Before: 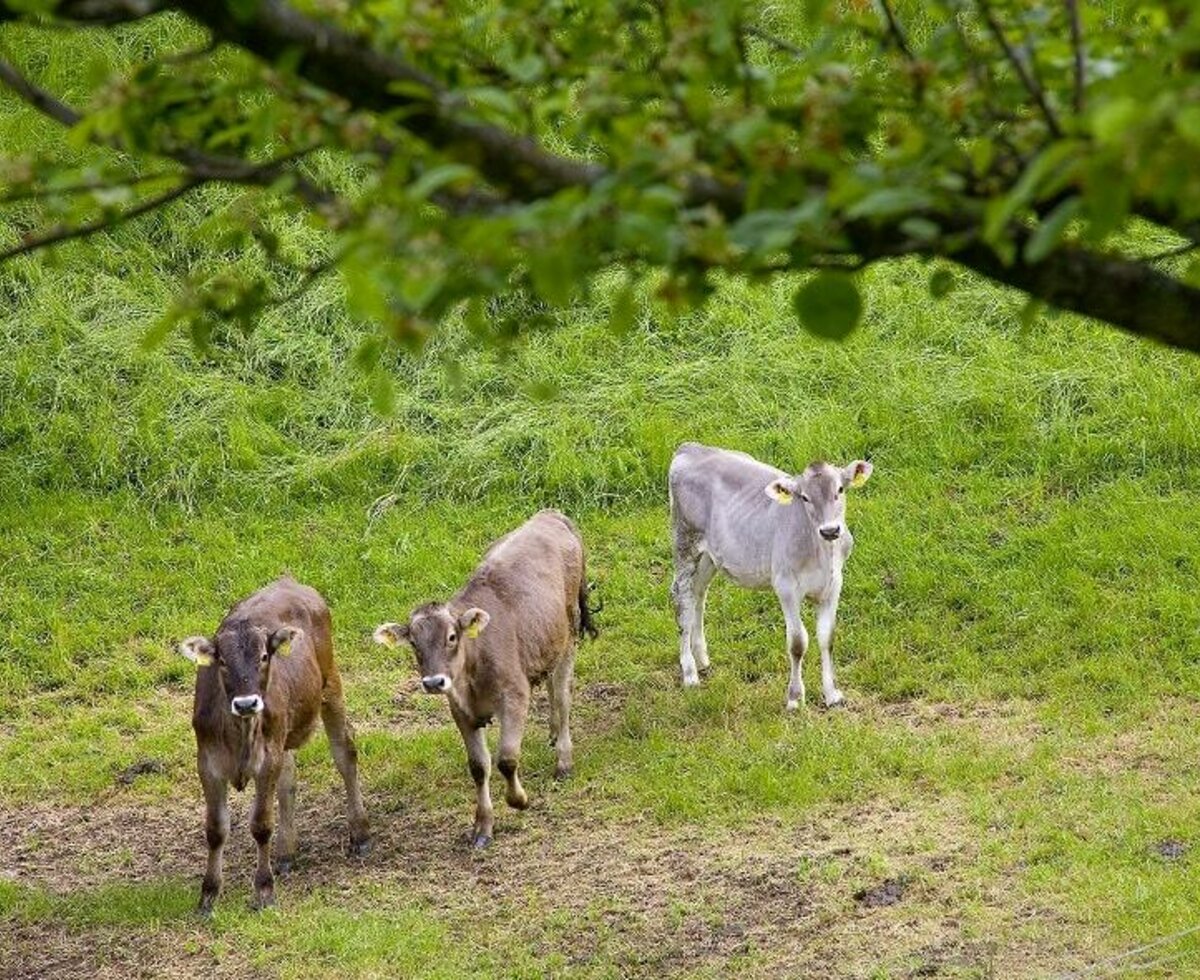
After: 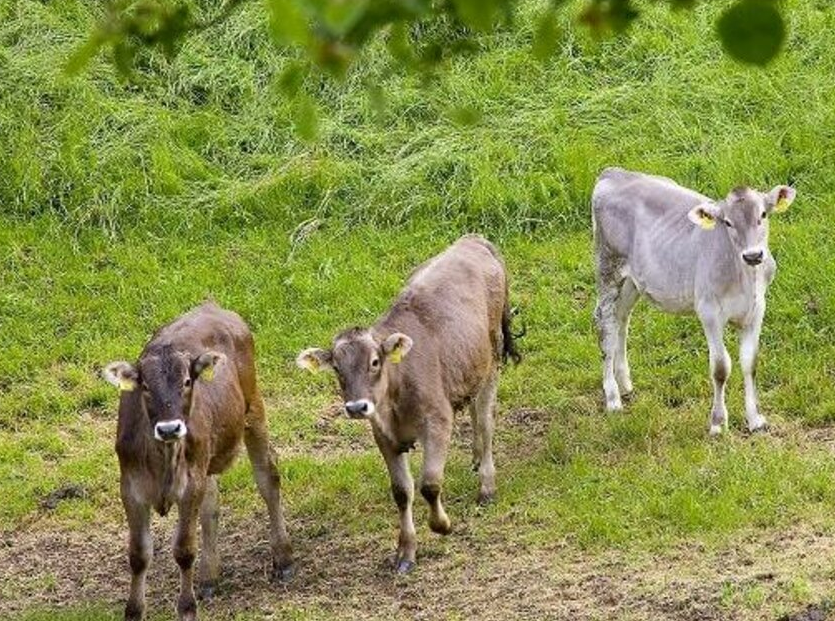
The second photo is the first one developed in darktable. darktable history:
crop: left 6.499%, top 28.069%, right 23.904%, bottom 8.498%
